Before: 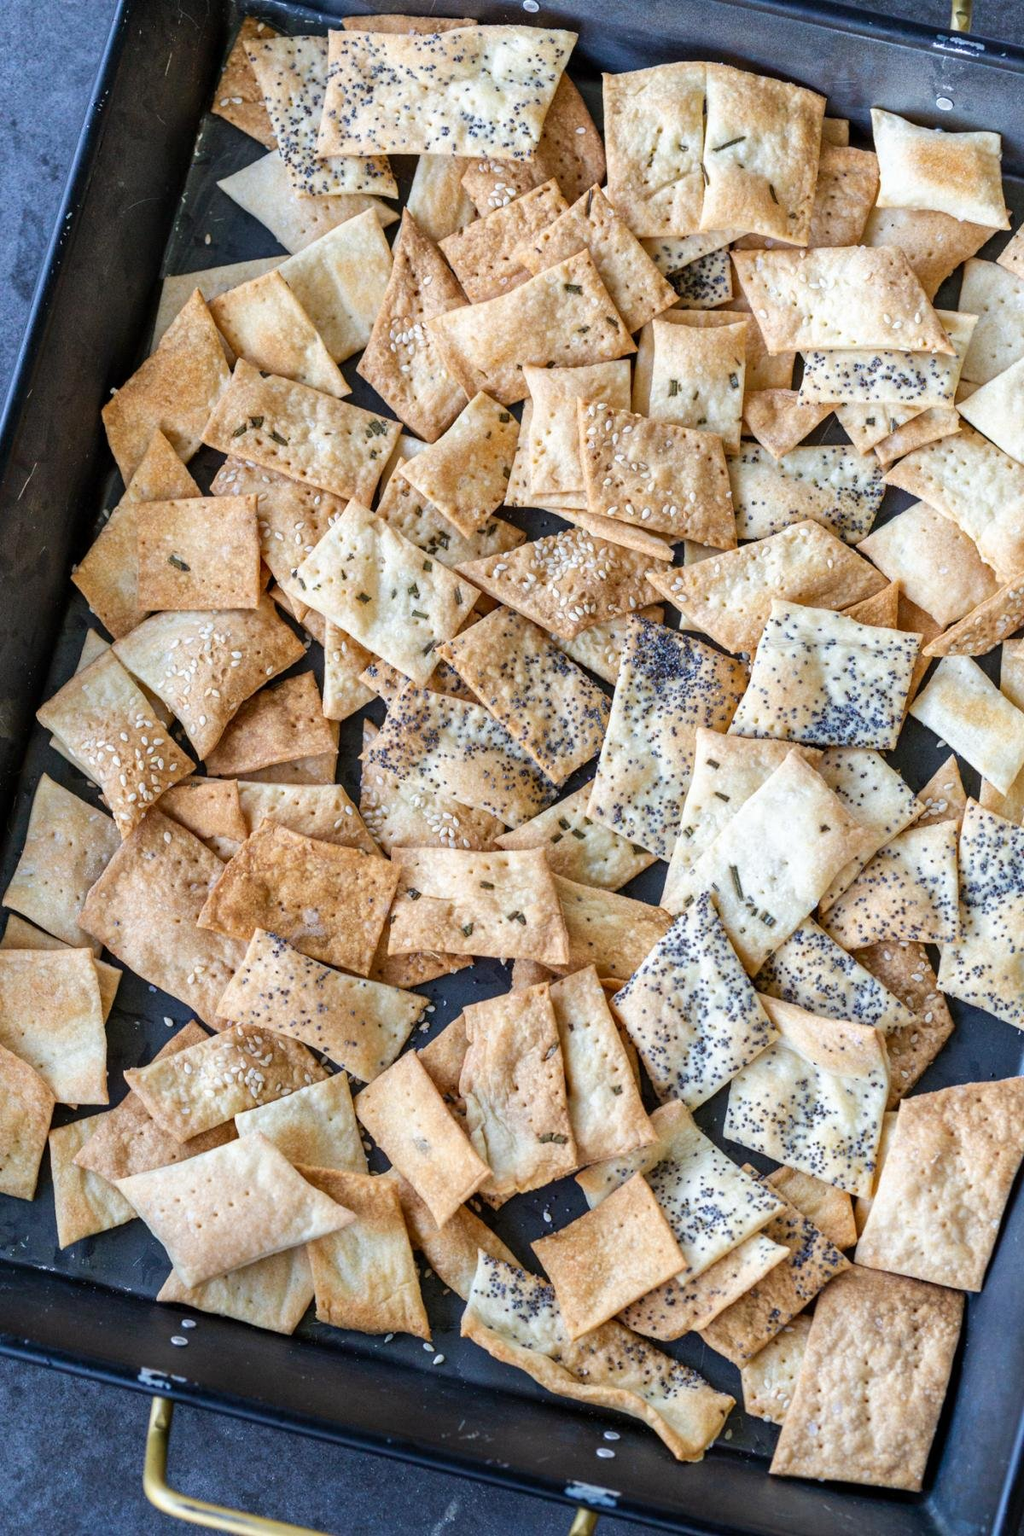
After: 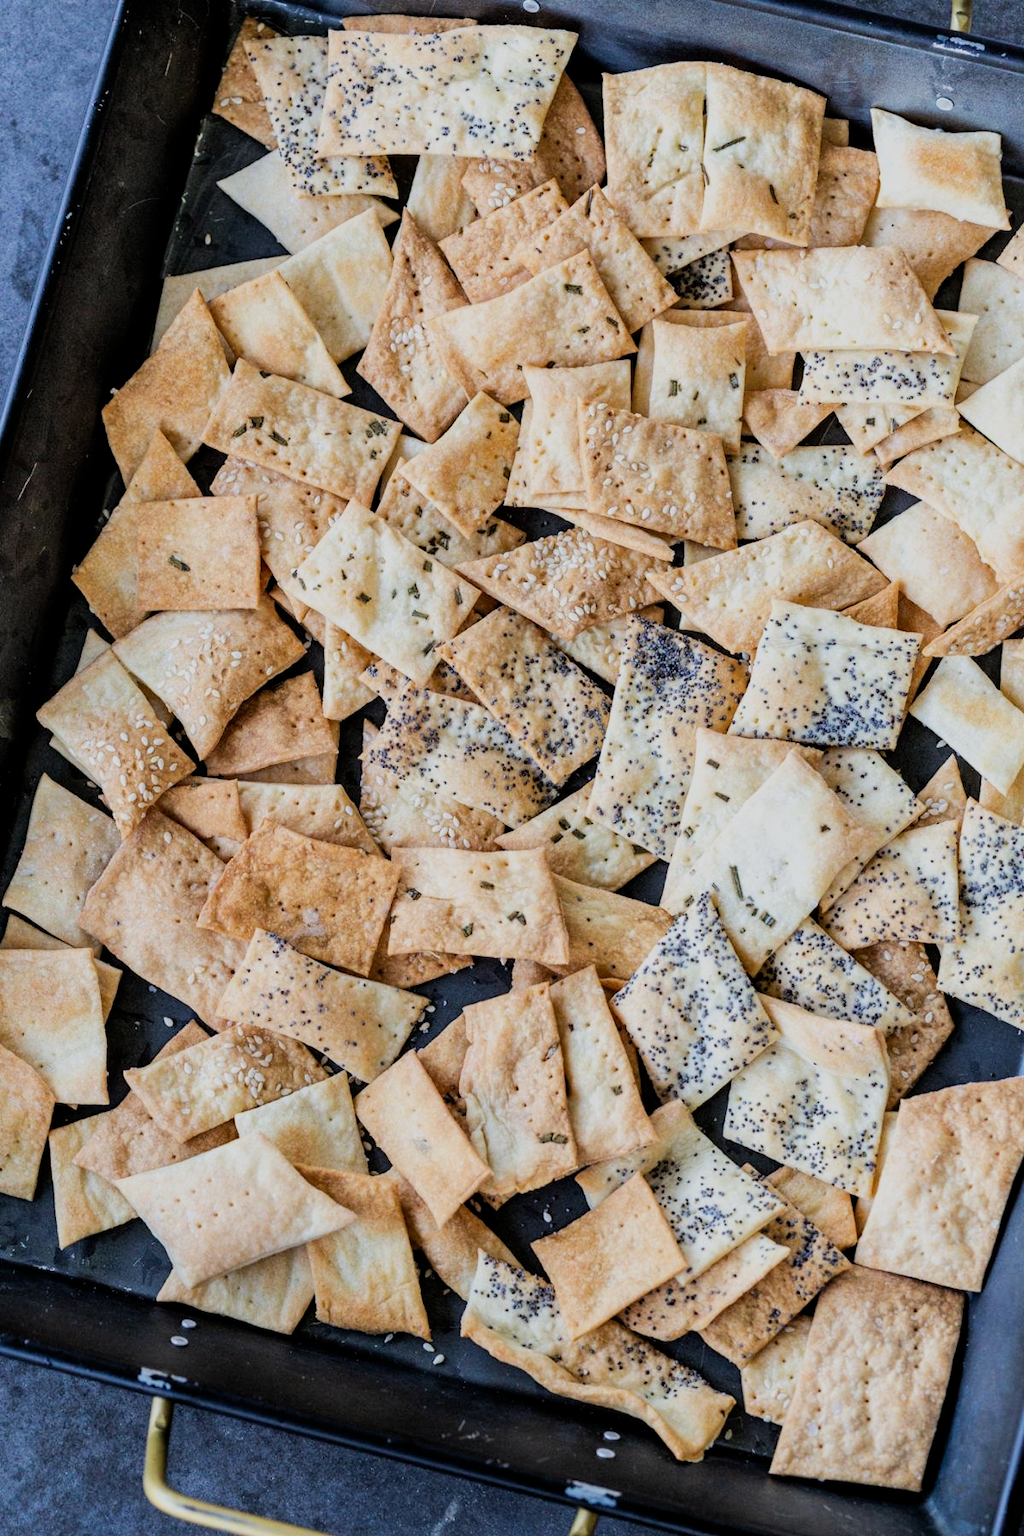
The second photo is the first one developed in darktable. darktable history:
filmic rgb: middle gray luminance 28.86%, black relative exposure -10.29 EV, white relative exposure 5.49 EV, target black luminance 0%, hardness 3.91, latitude 2.81%, contrast 1.128, highlights saturation mix 4.6%, shadows ↔ highlights balance 15.13%
tone equalizer: on, module defaults
